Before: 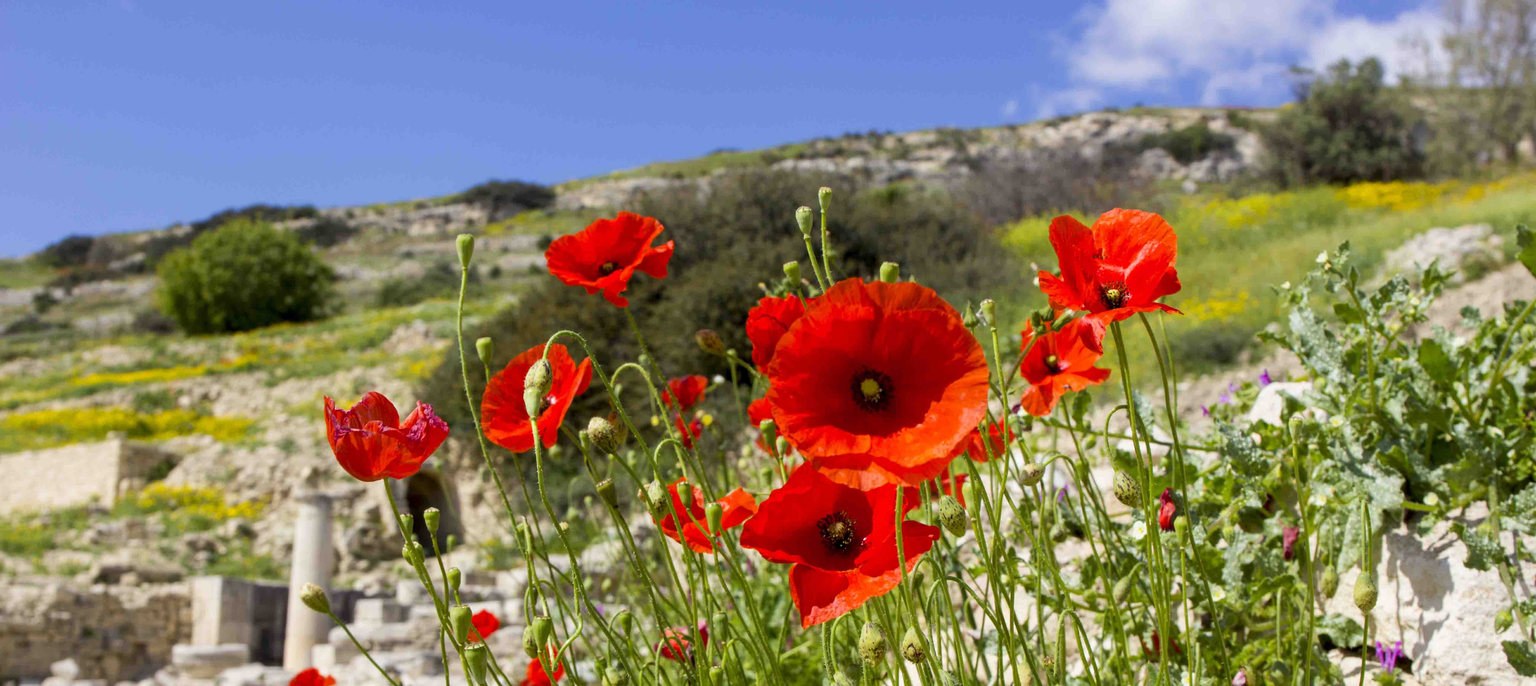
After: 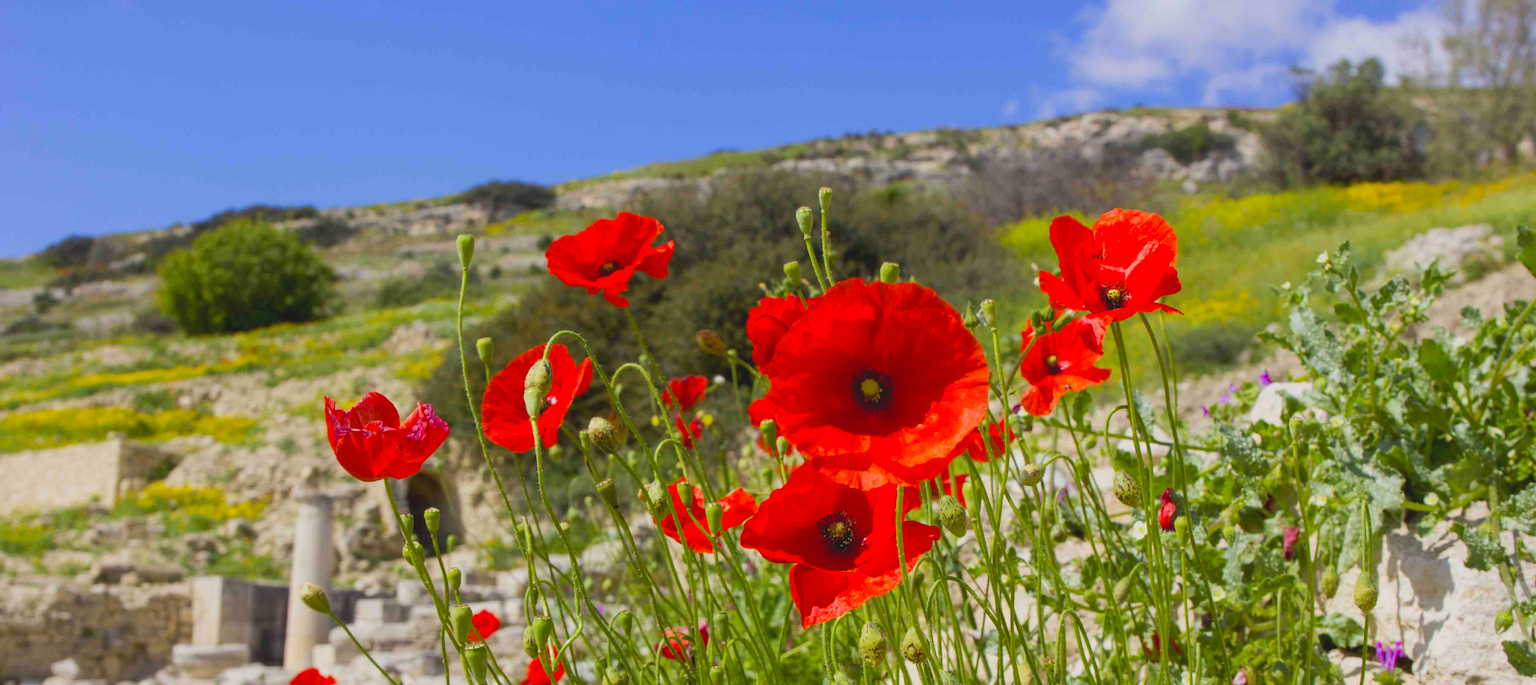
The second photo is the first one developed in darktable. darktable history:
contrast brightness saturation: contrast -0.182, saturation 0.185
